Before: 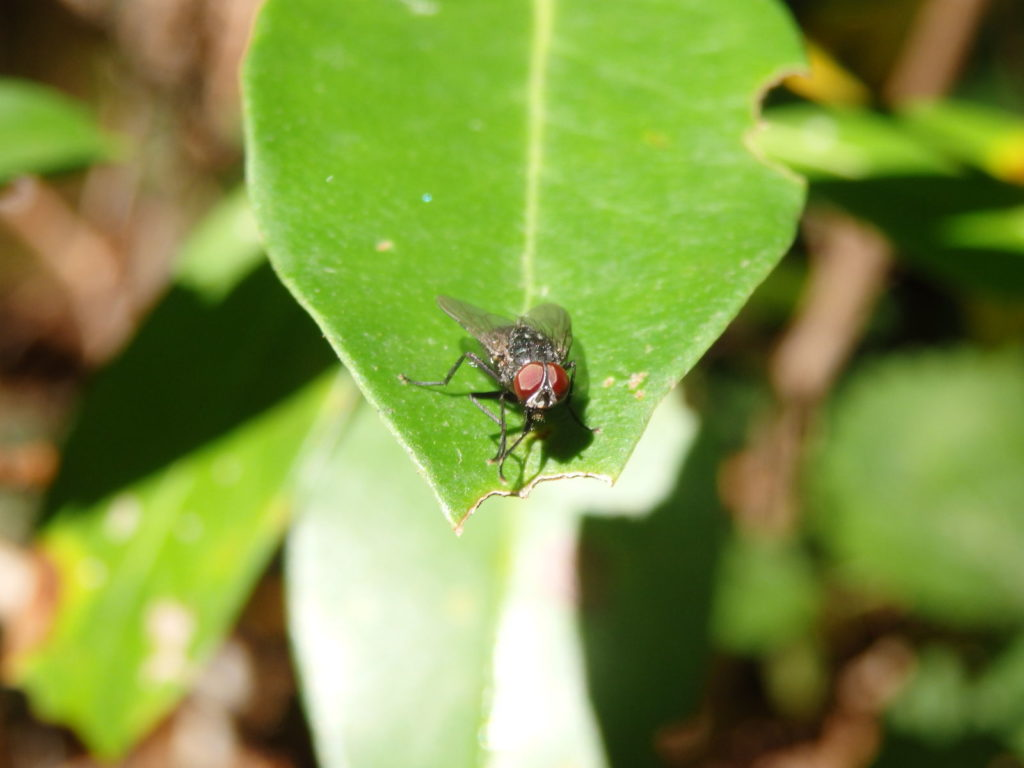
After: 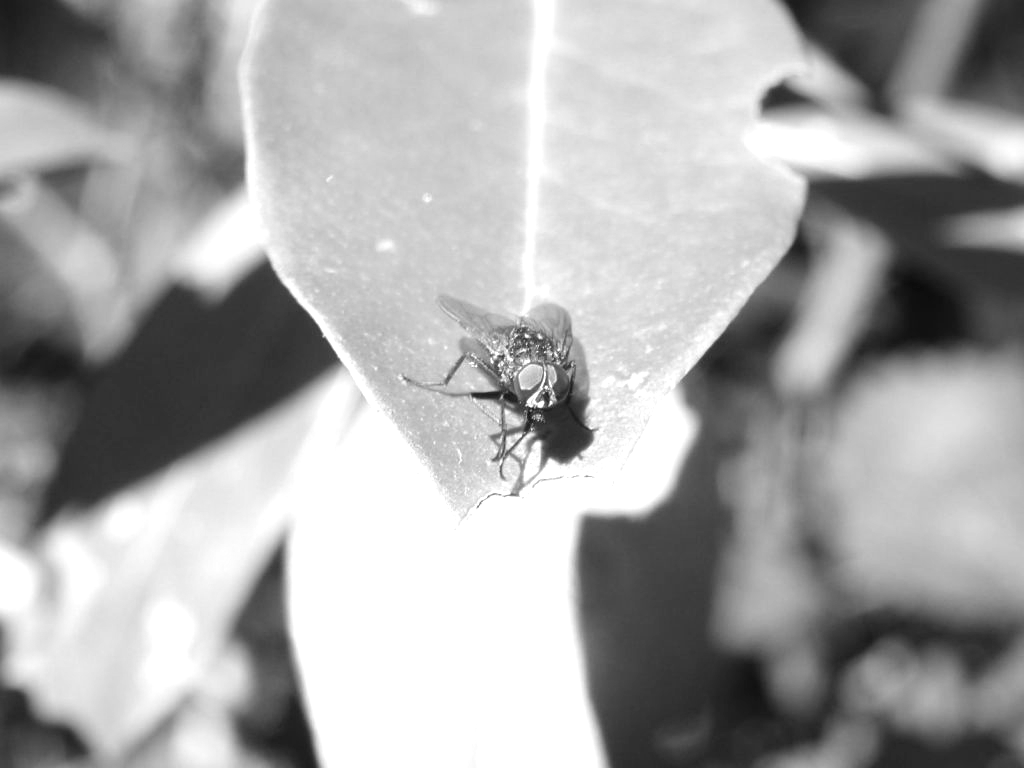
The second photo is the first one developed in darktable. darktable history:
exposure: black level correction 0, exposure 0.7 EV, compensate exposure bias true, compensate highlight preservation false
monochrome: on, module defaults
sharpen: amount 0.2
